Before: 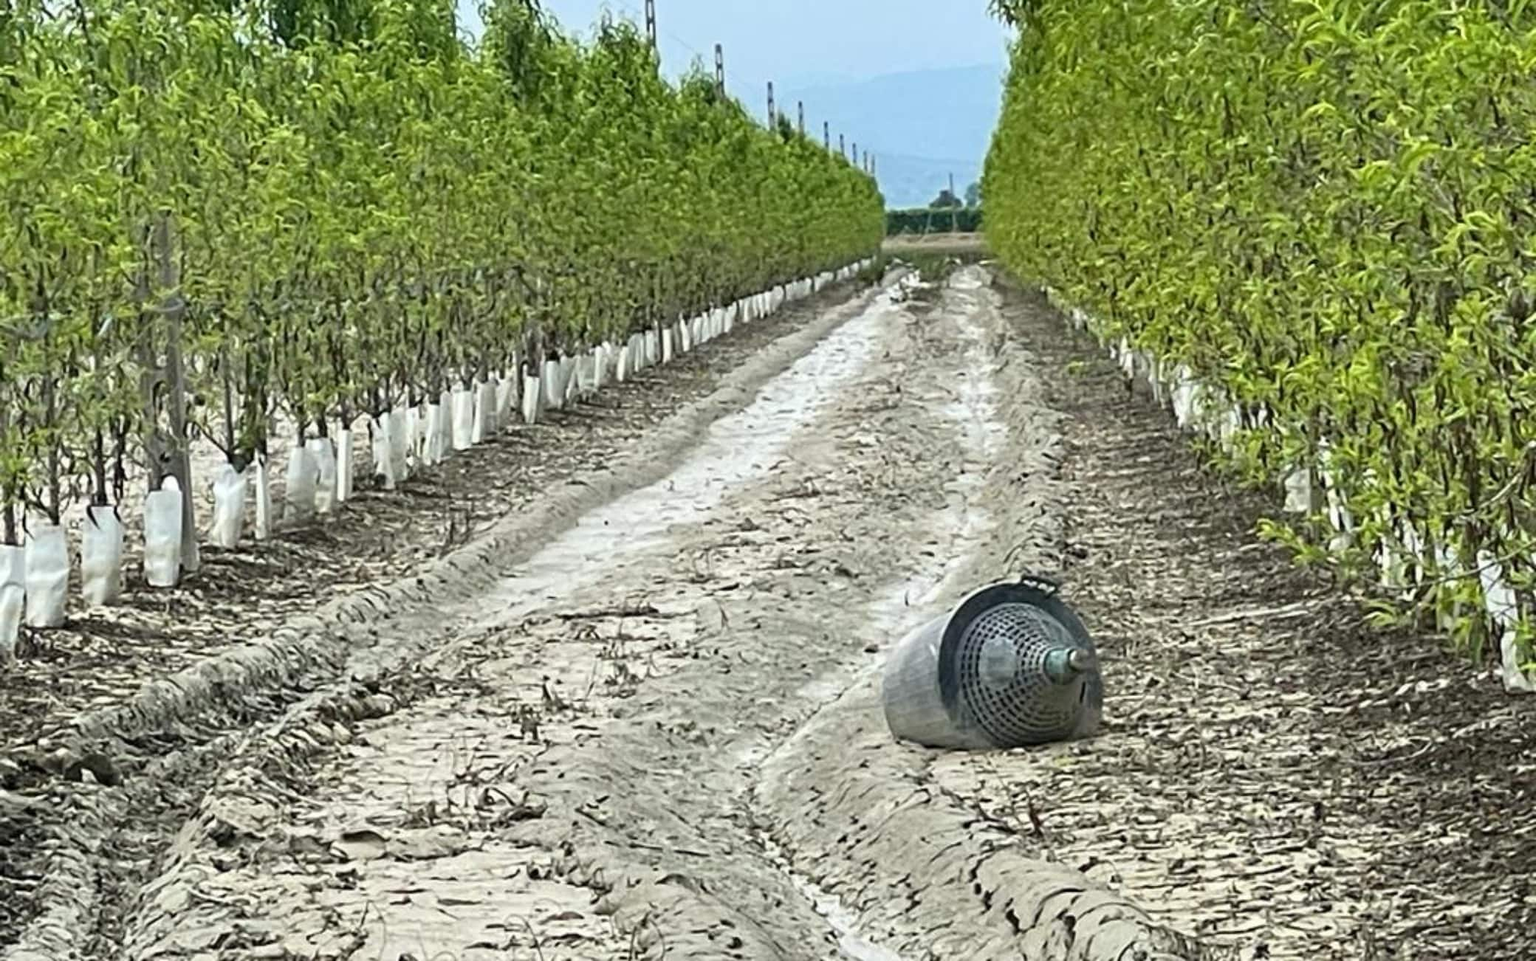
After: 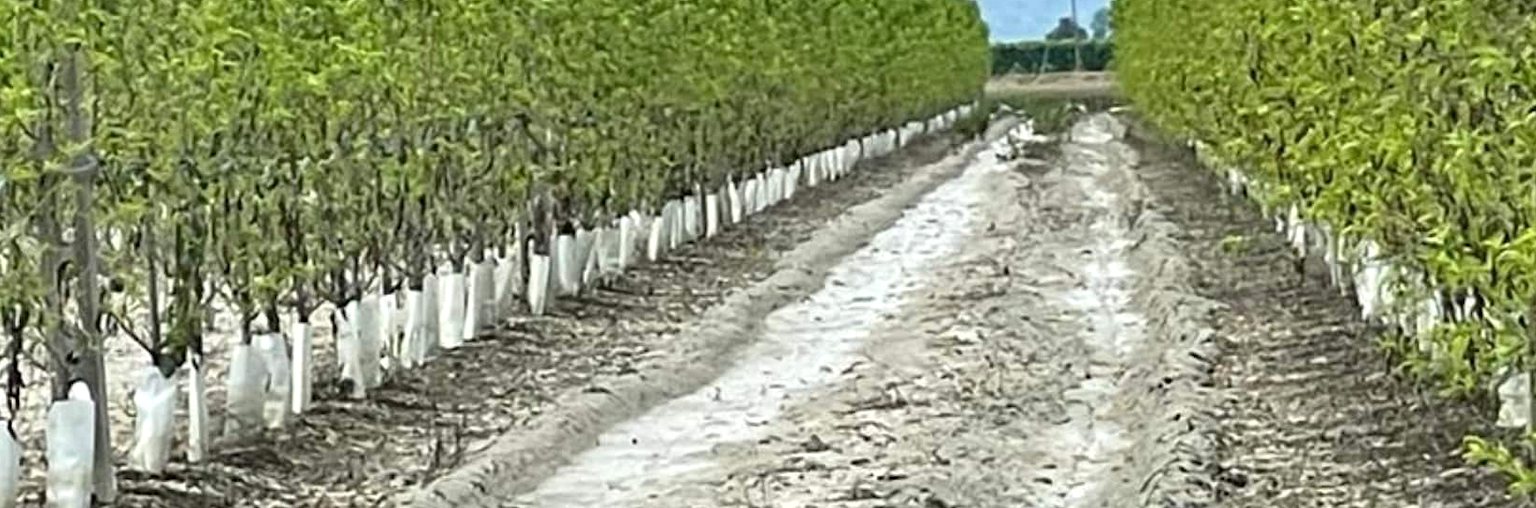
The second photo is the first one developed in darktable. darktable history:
crop: left 7.036%, top 18.398%, right 14.379%, bottom 40.043%
exposure: black level correction 0.001, exposure 0.14 EV, compensate highlight preservation false
